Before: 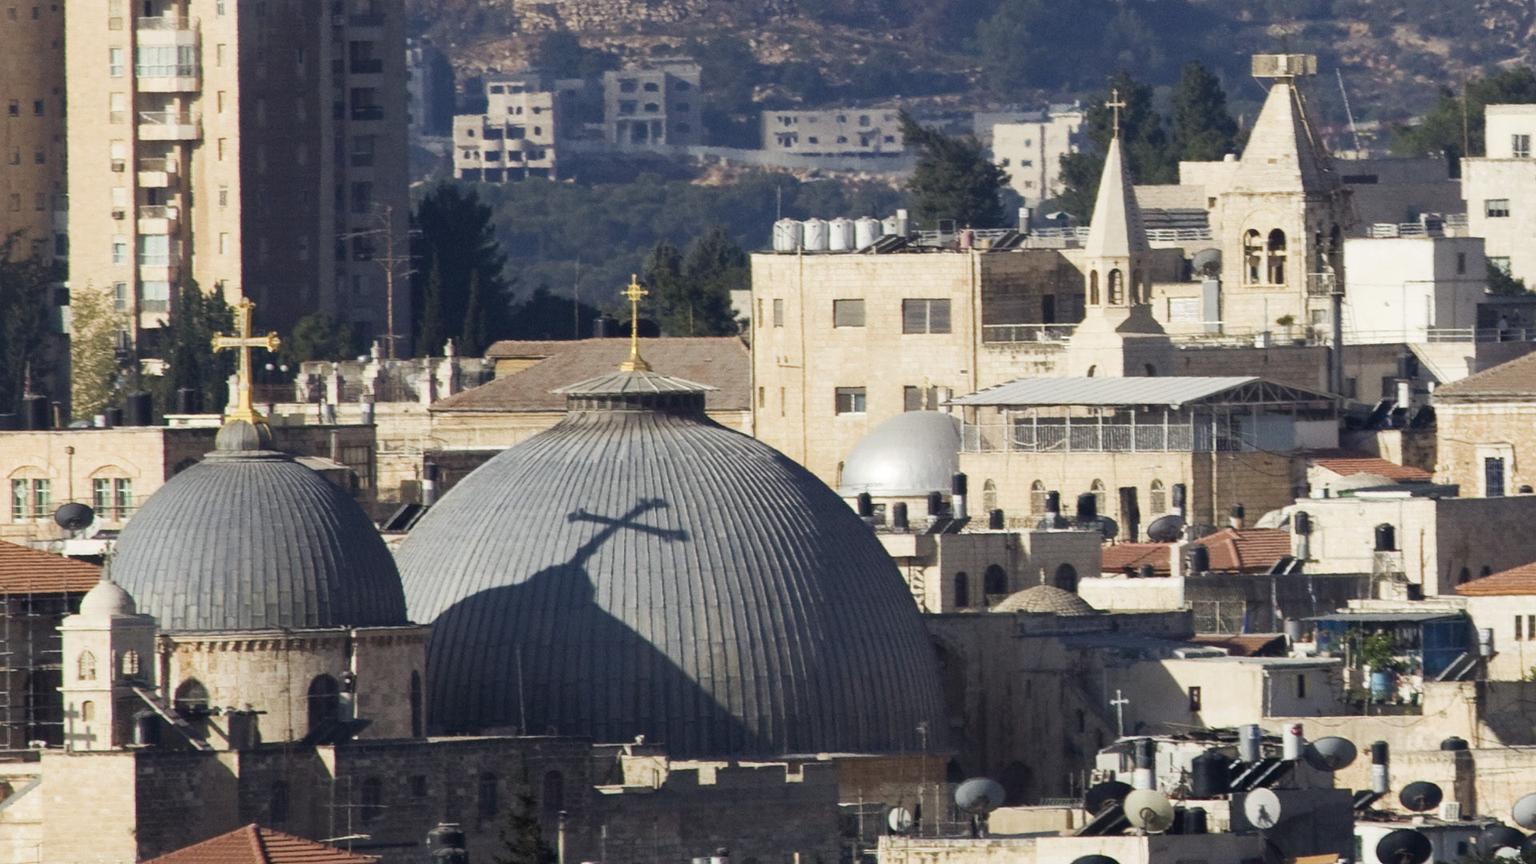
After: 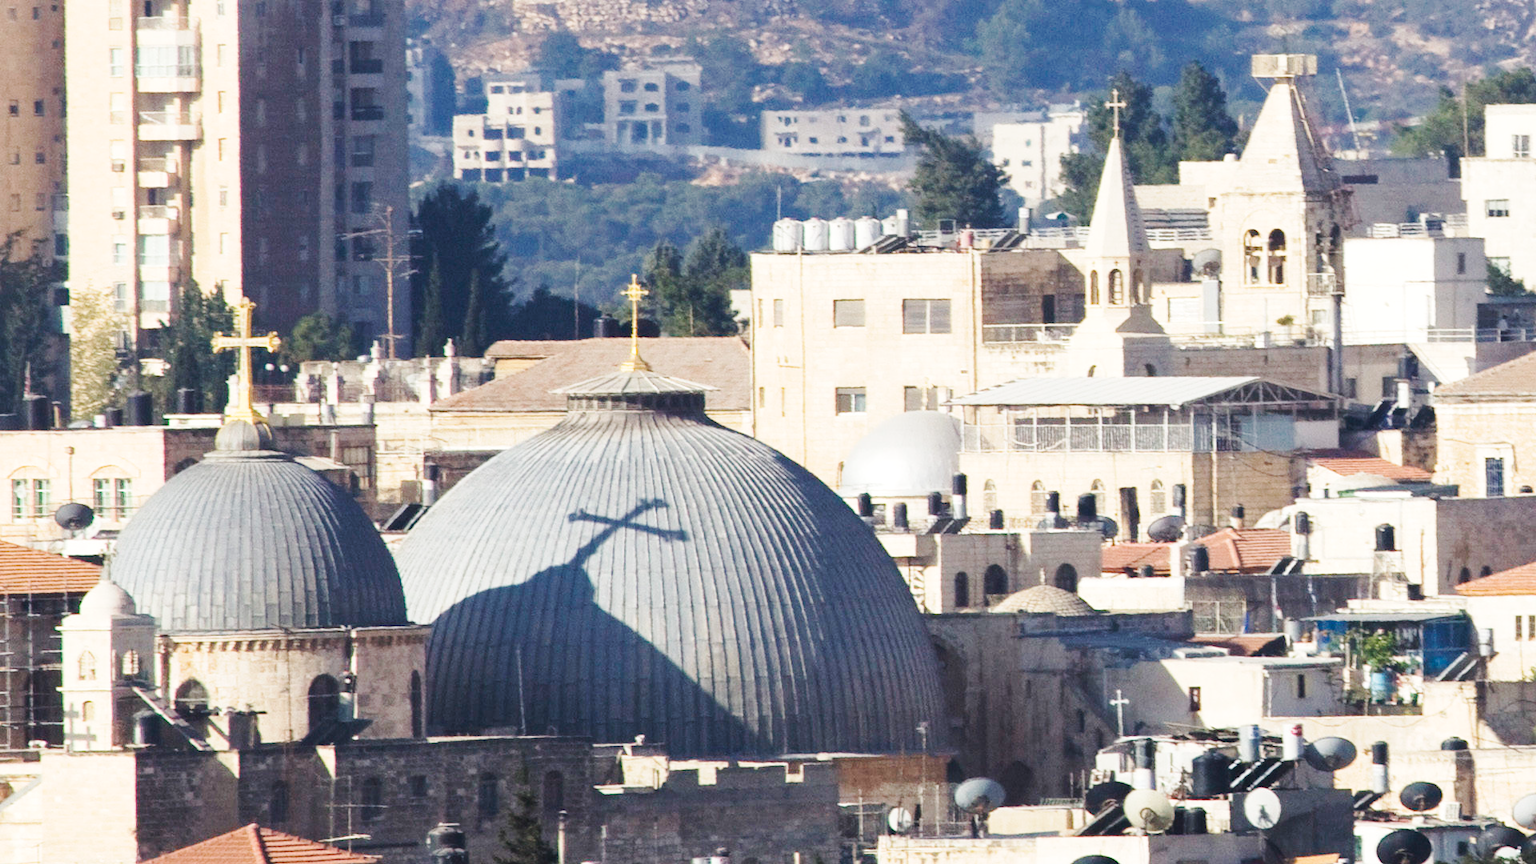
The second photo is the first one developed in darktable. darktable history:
base curve: curves: ch0 [(0, 0.007) (0.028, 0.063) (0.121, 0.311) (0.46, 0.743) (0.859, 0.957) (1, 1)], preserve colors none
exposure: exposure 0.191 EV, compensate highlight preservation false
